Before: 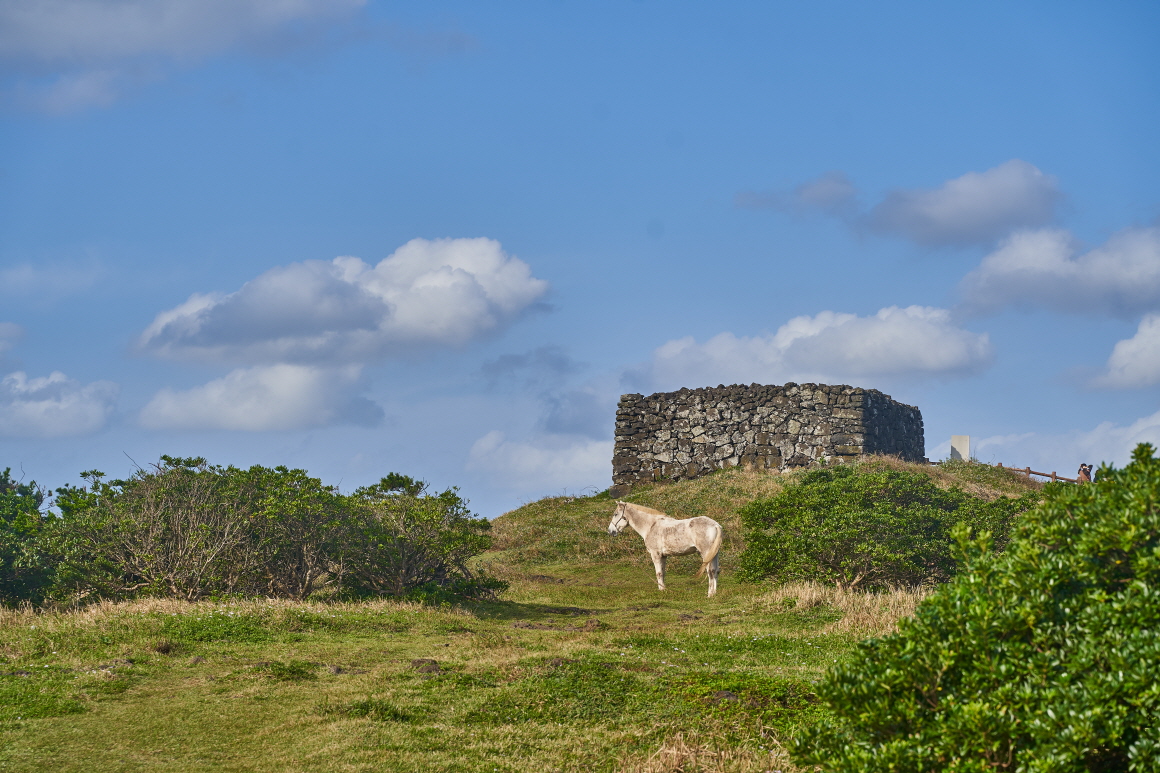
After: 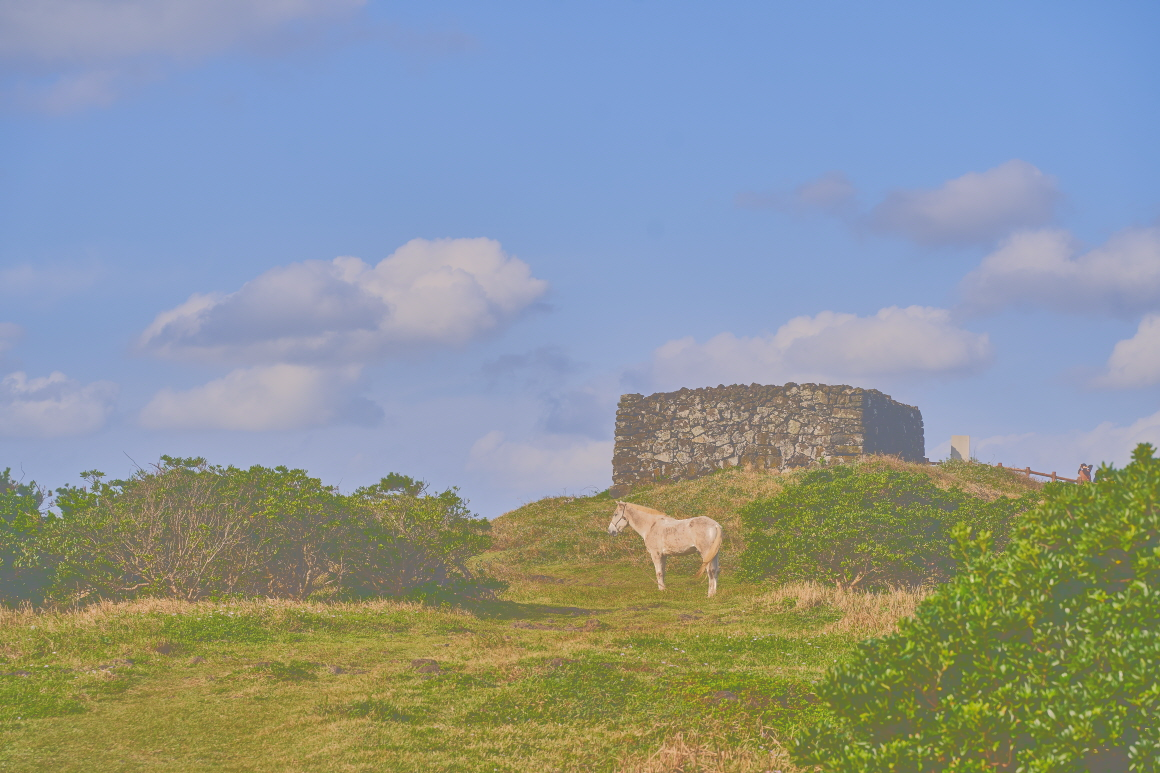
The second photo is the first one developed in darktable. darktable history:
tone curve: curves: ch0 [(0, 0) (0.003, 0.43) (0.011, 0.433) (0.025, 0.434) (0.044, 0.436) (0.069, 0.439) (0.1, 0.442) (0.136, 0.446) (0.177, 0.449) (0.224, 0.454) (0.277, 0.462) (0.335, 0.488) (0.399, 0.524) (0.468, 0.566) (0.543, 0.615) (0.623, 0.666) (0.709, 0.718) (0.801, 0.761) (0.898, 0.801) (1, 1)], color space Lab, independent channels, preserve colors none
color correction: highlights a* 5.82, highlights b* 4.74
